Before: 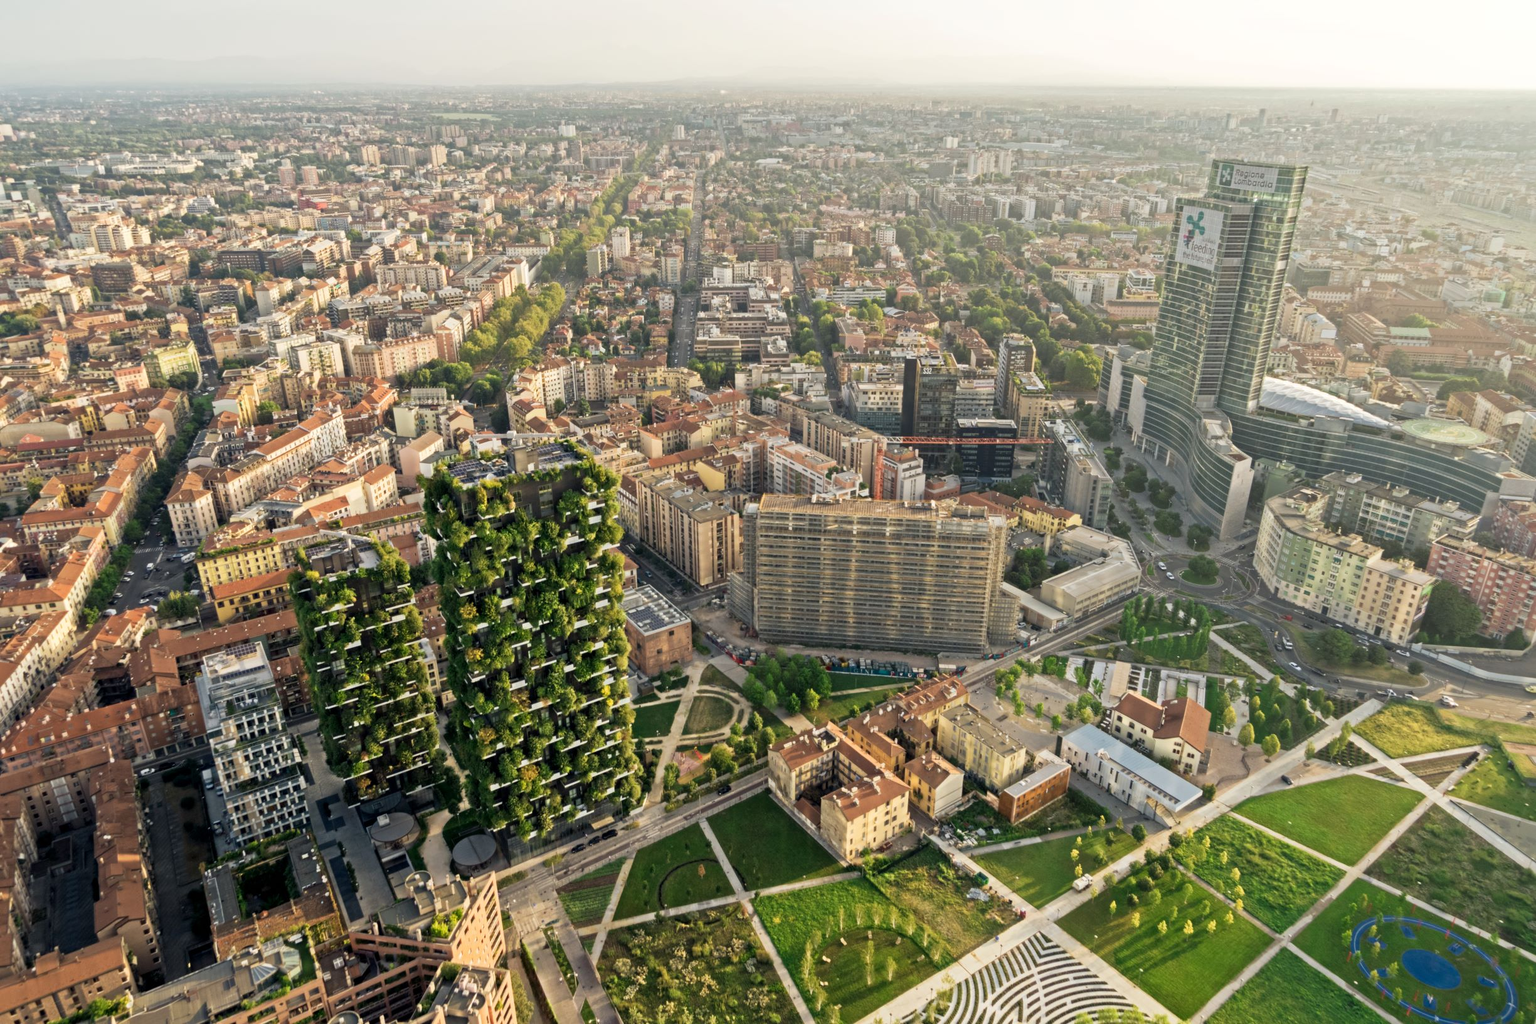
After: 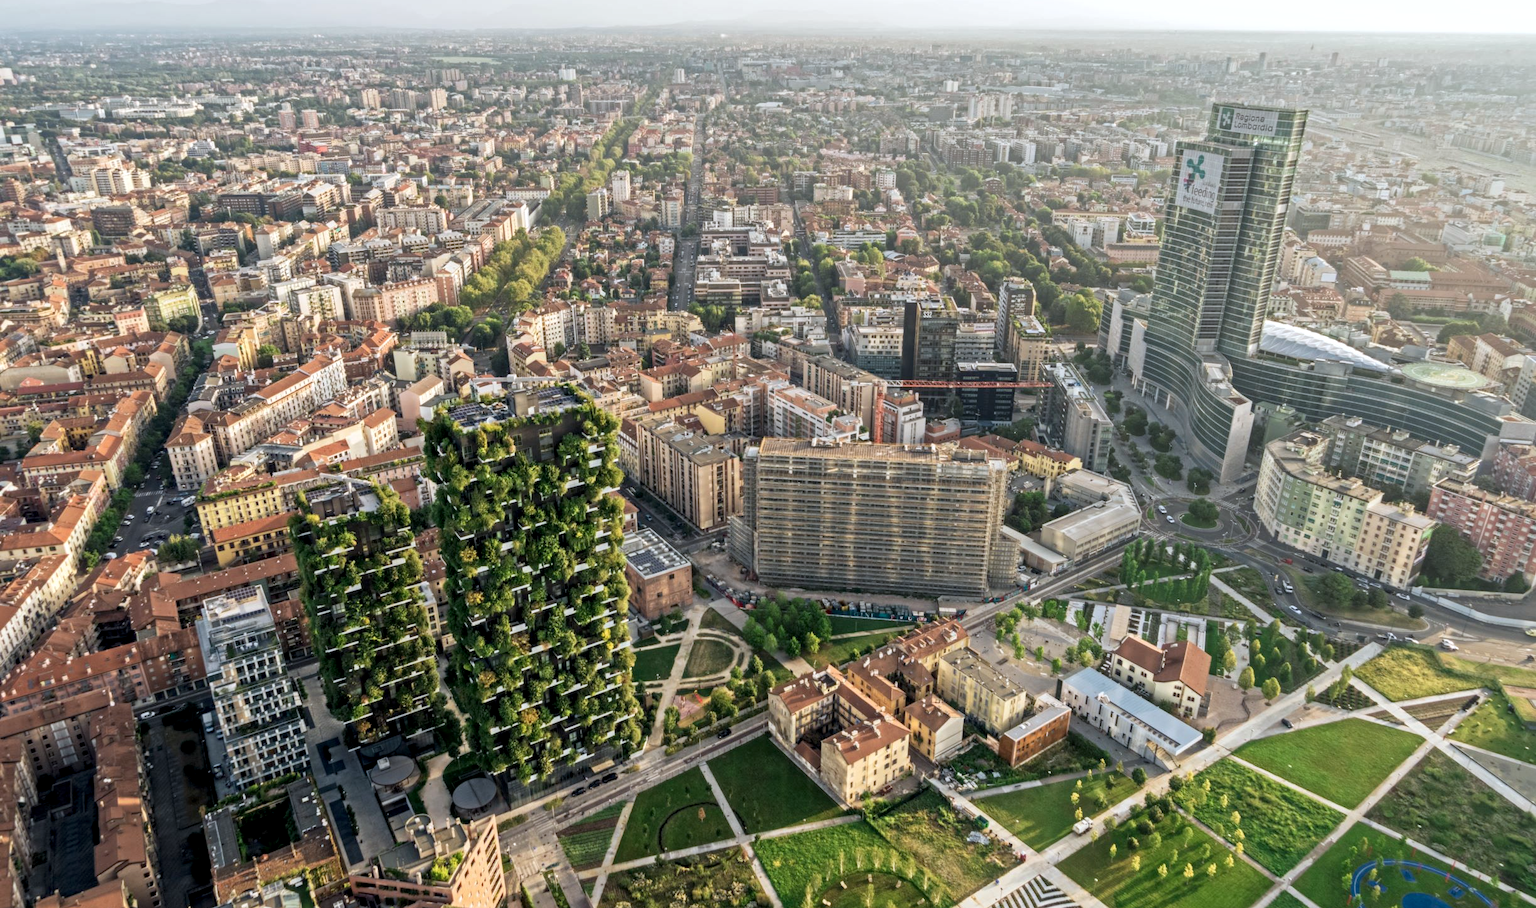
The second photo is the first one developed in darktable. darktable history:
crop and rotate: top 5.533%, bottom 5.727%
local contrast: on, module defaults
color correction: highlights a* -0.837, highlights b* -8.47
